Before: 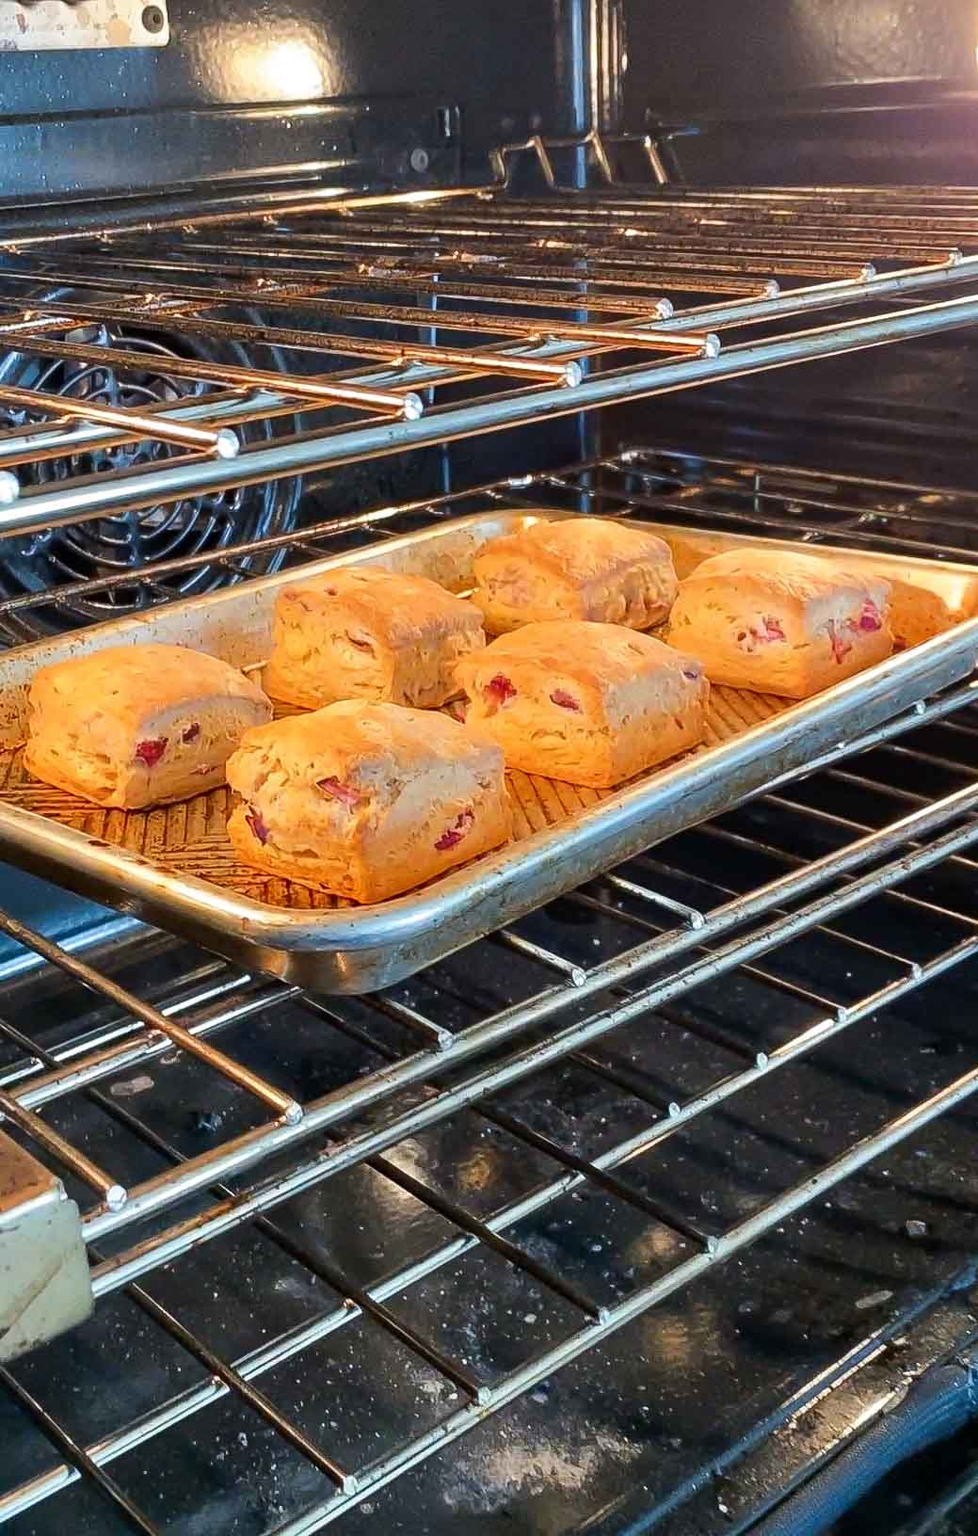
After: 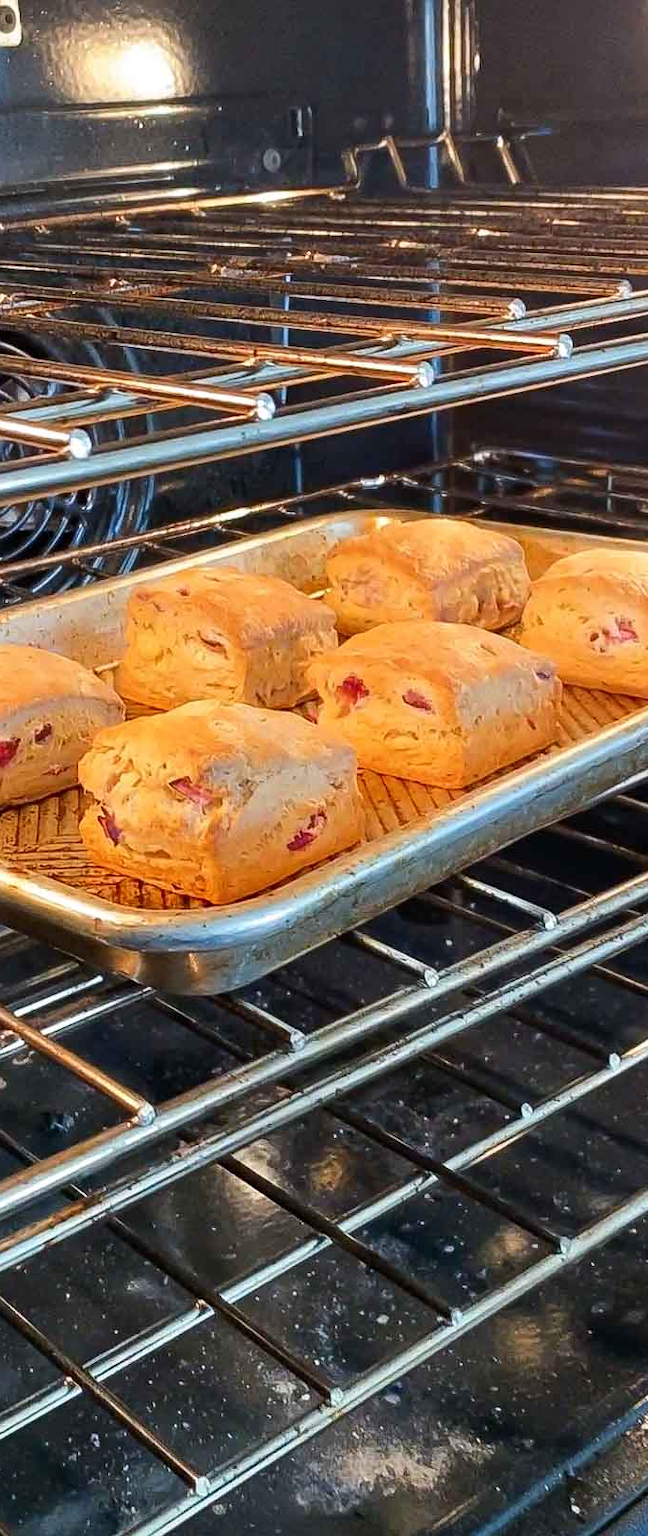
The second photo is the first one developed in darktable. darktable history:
crop and rotate: left 15.184%, right 18.5%
